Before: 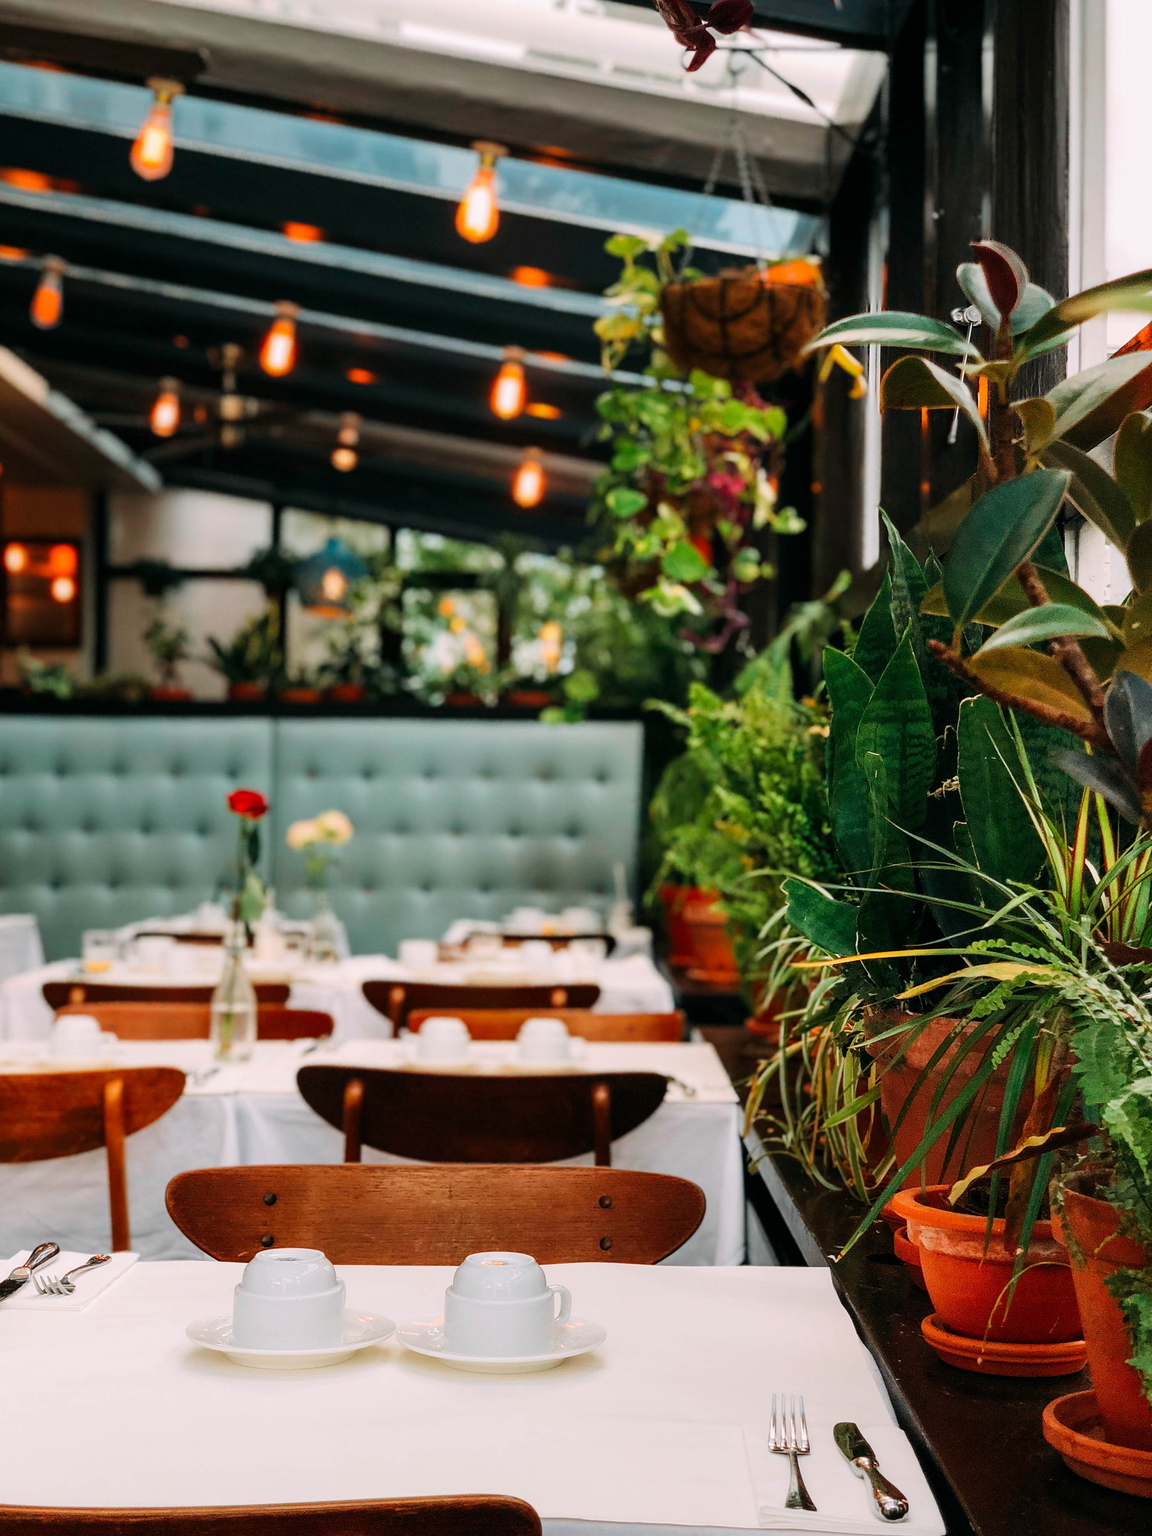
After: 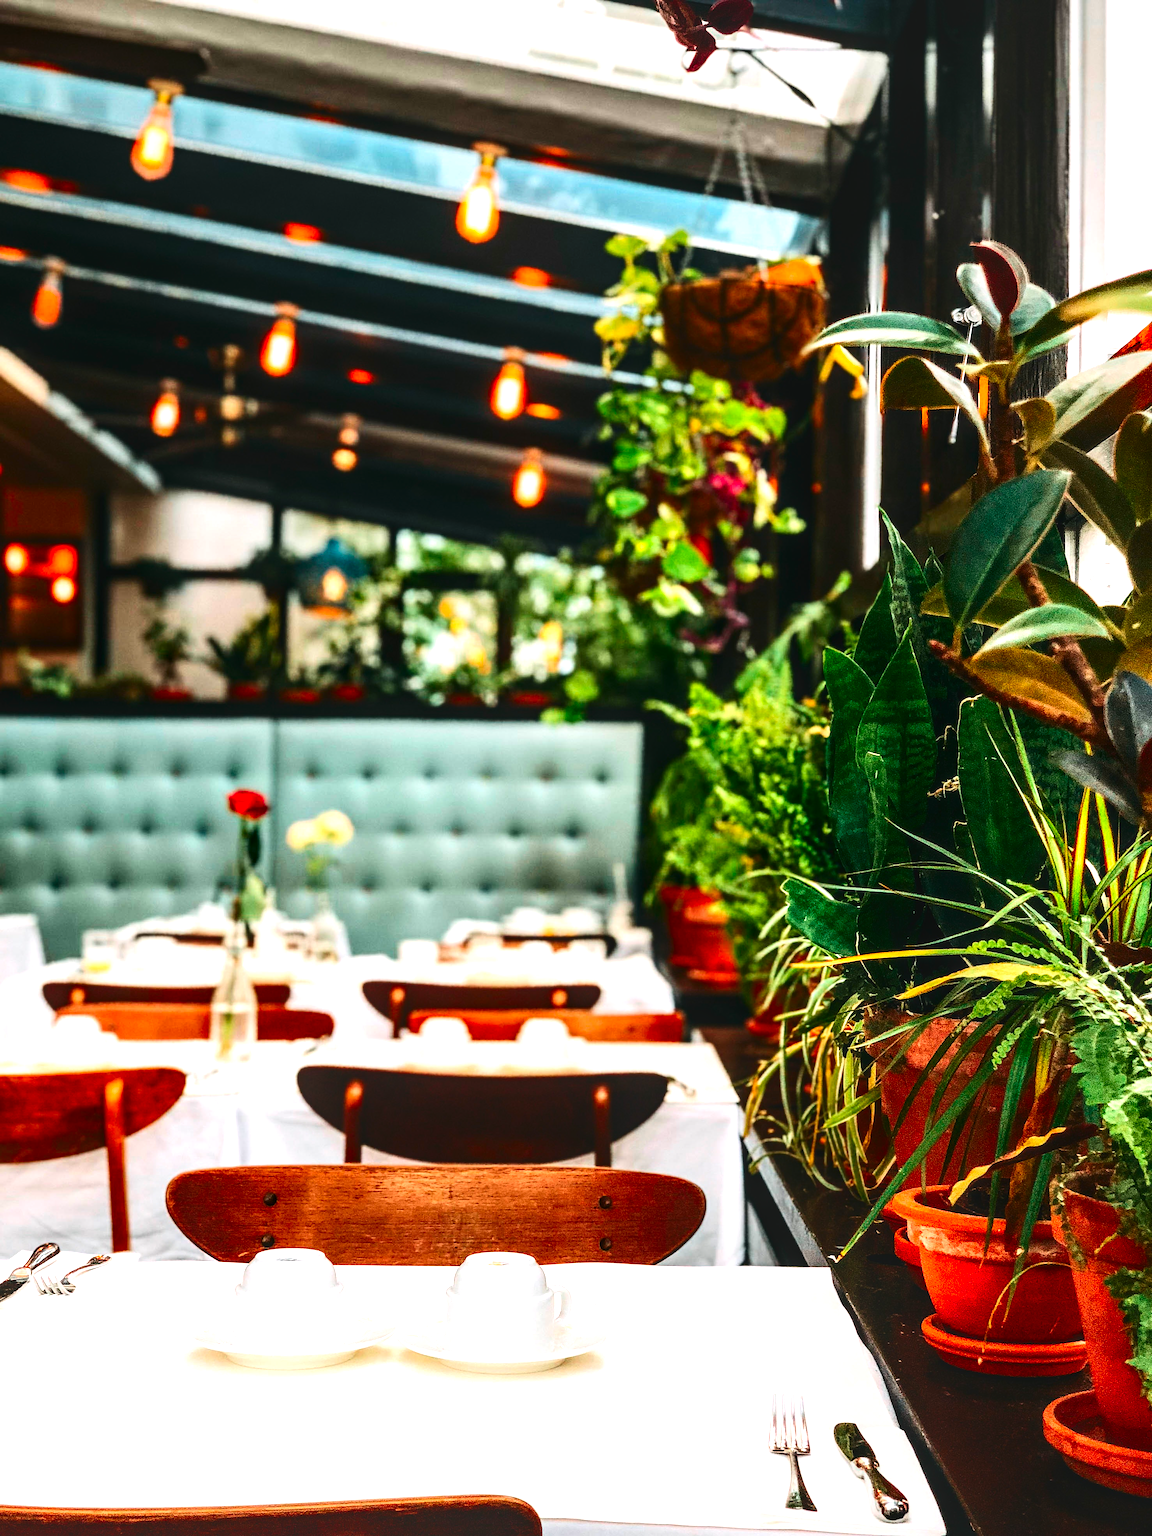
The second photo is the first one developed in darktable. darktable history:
local contrast: on, module defaults
contrast brightness saturation: contrast 0.22, brightness -0.19, saturation 0.24
exposure: black level correction -0.005, exposure 1 EV, compensate highlight preservation false
